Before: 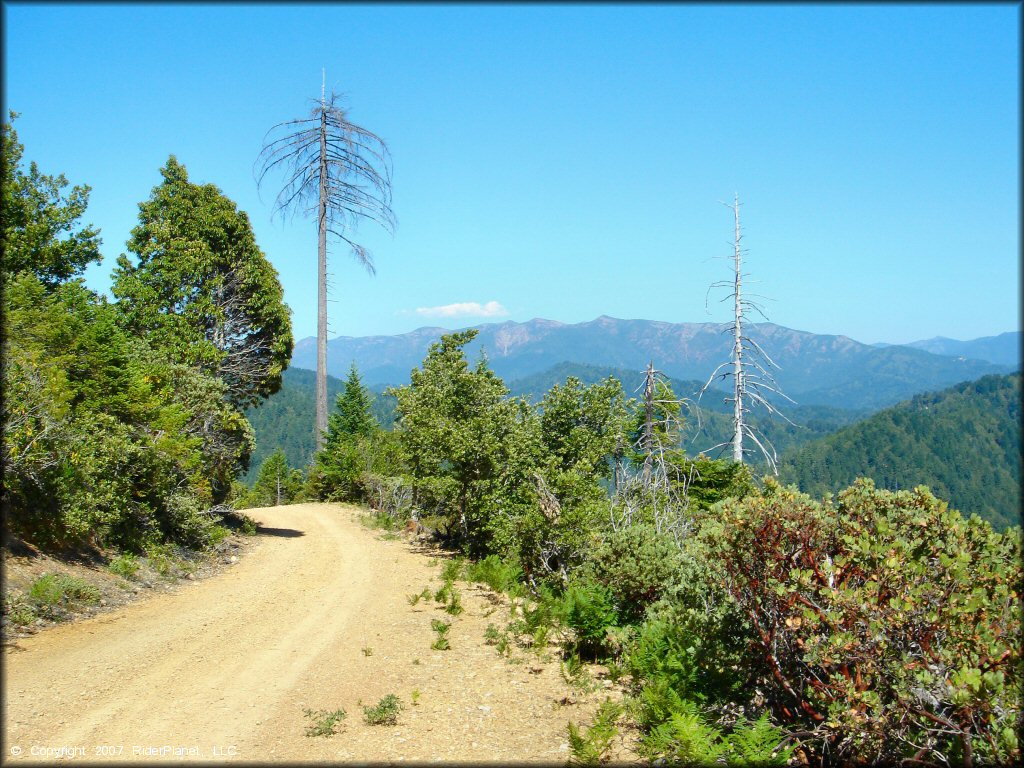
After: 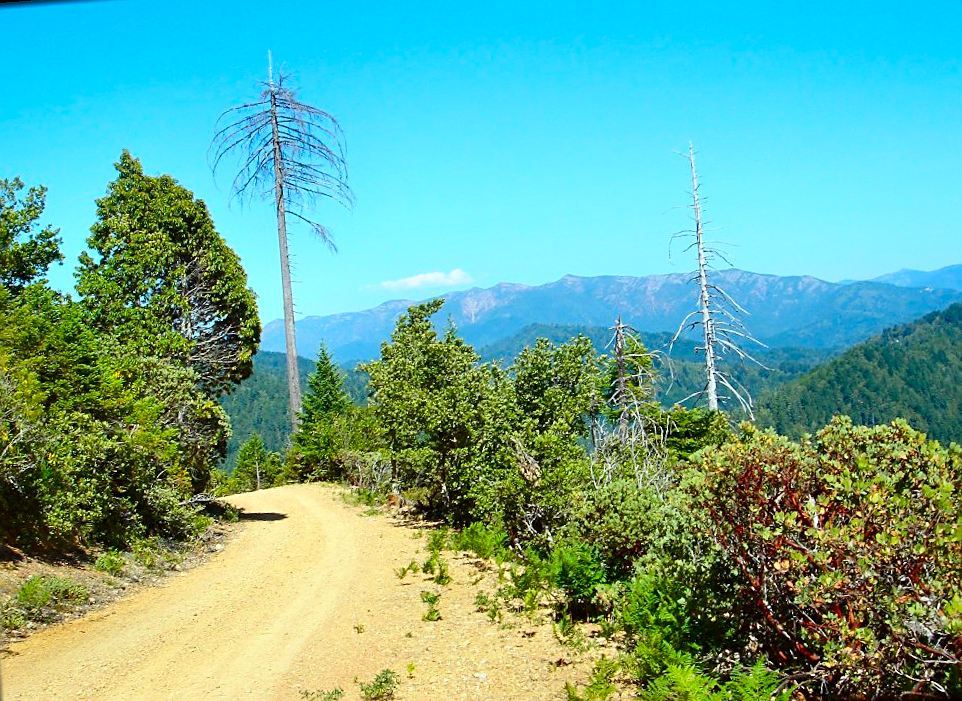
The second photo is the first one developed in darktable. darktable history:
contrast brightness saturation: contrast 0.16, saturation 0.32
sharpen: on, module defaults
rotate and perspective: rotation -4.57°, crop left 0.054, crop right 0.944, crop top 0.087, crop bottom 0.914
color correction: highlights a* -2.73, highlights b* -2.09, shadows a* 2.41, shadows b* 2.73
